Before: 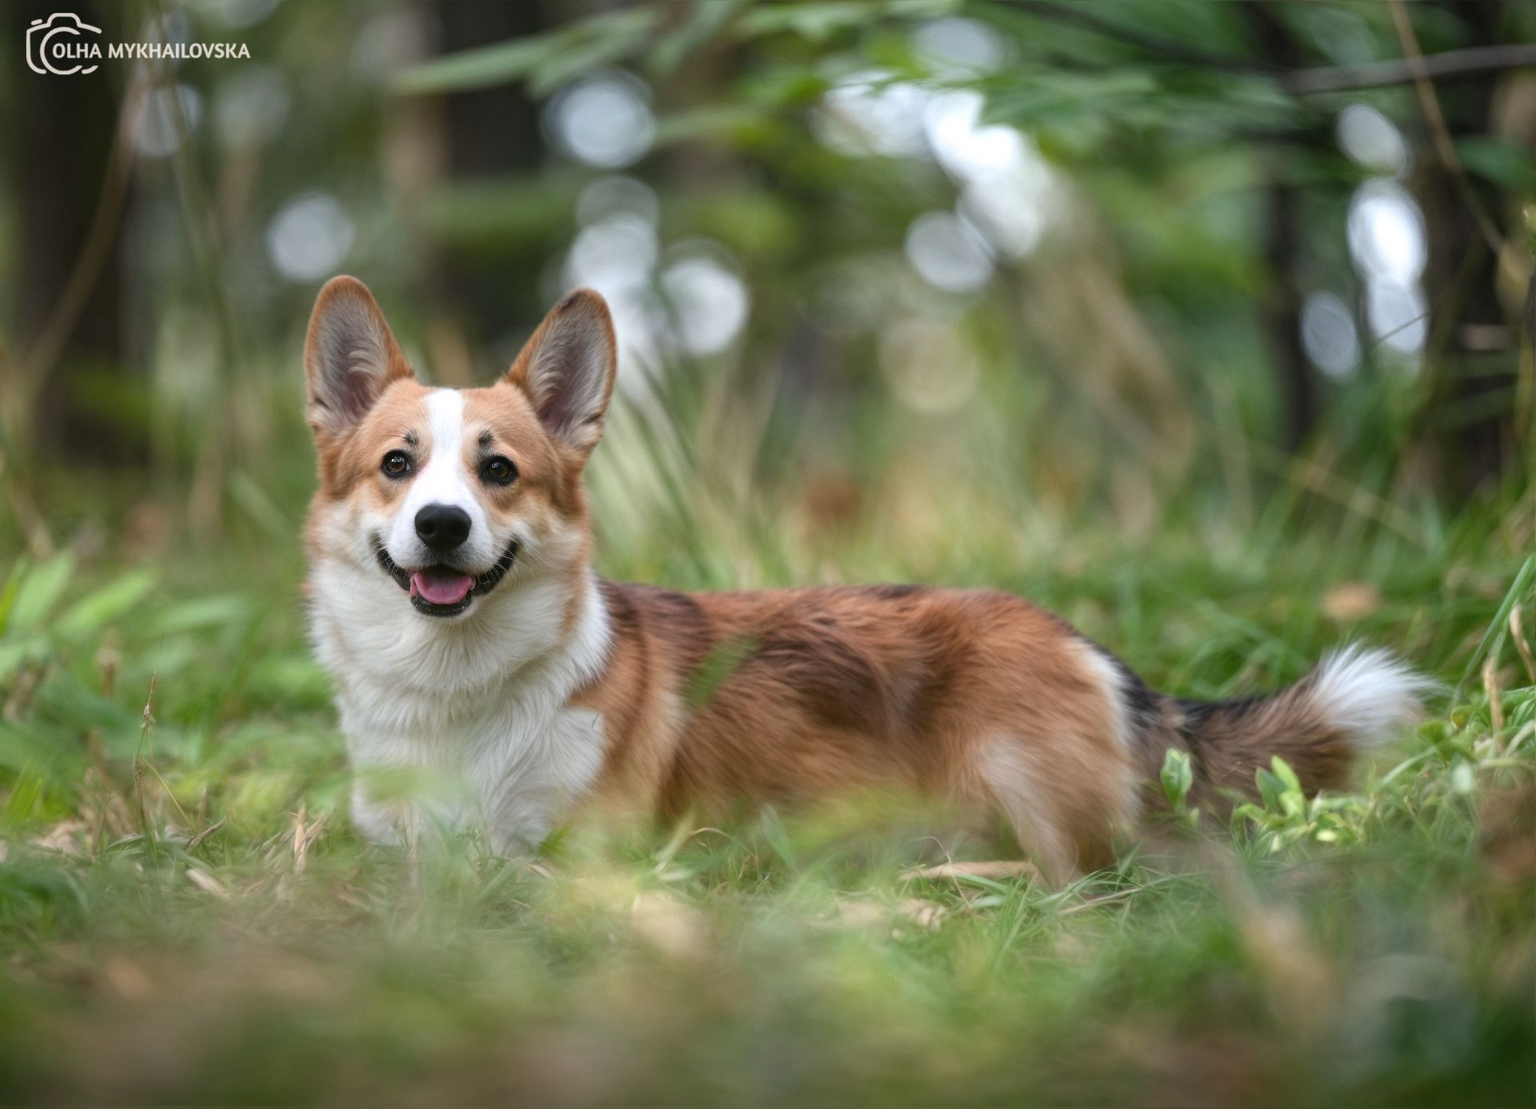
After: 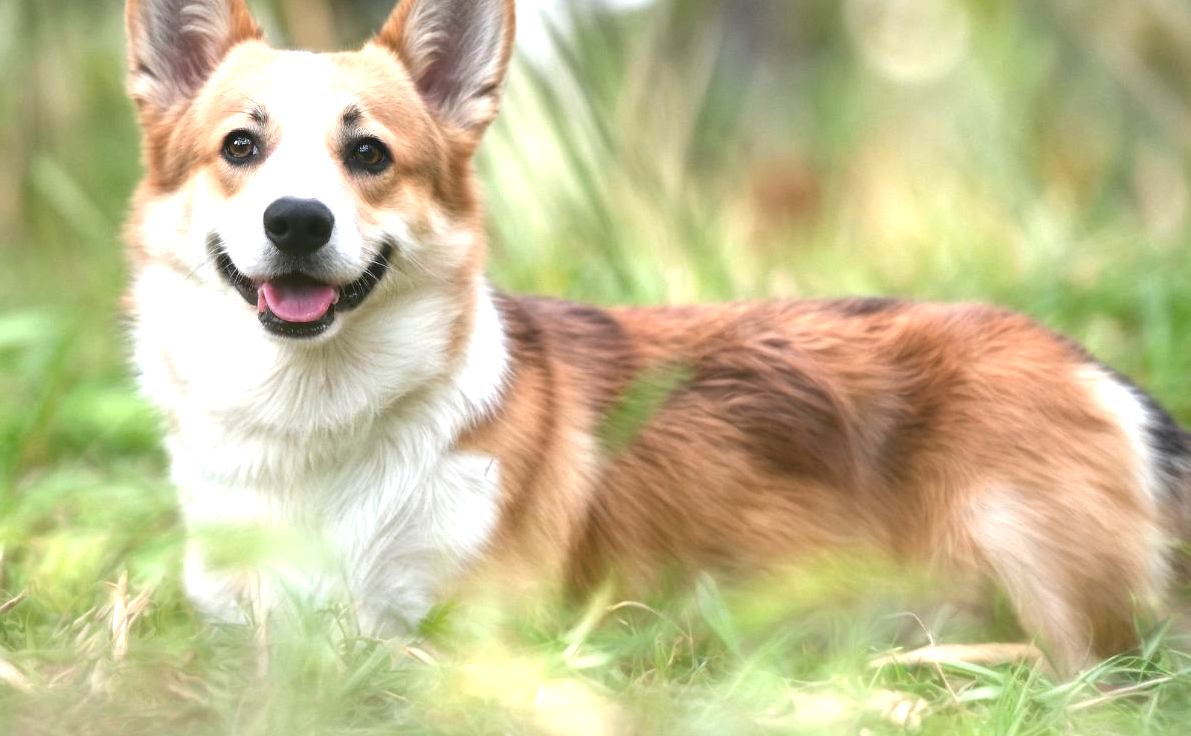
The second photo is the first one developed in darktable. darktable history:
crop: left 13.312%, top 31.28%, right 24.627%, bottom 15.582%
exposure: black level correction -0.002, exposure 1.115 EV, compensate highlight preservation false
